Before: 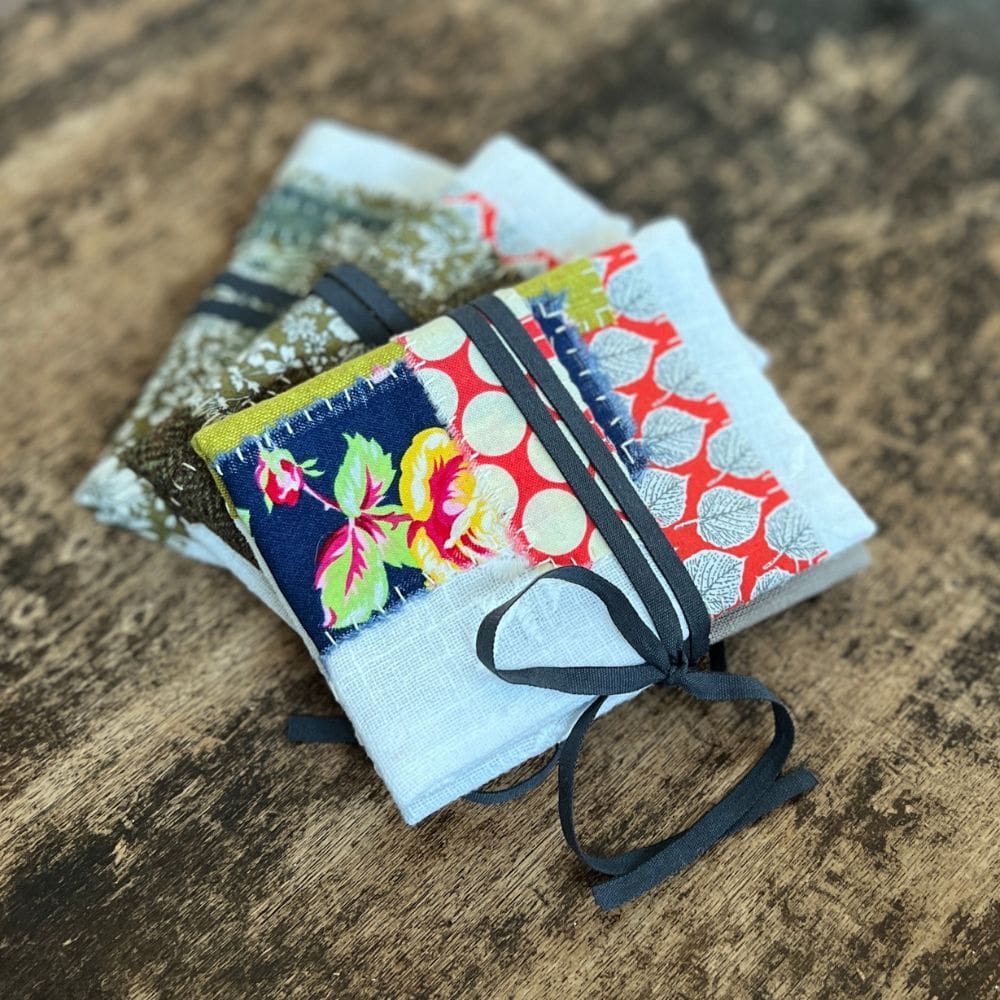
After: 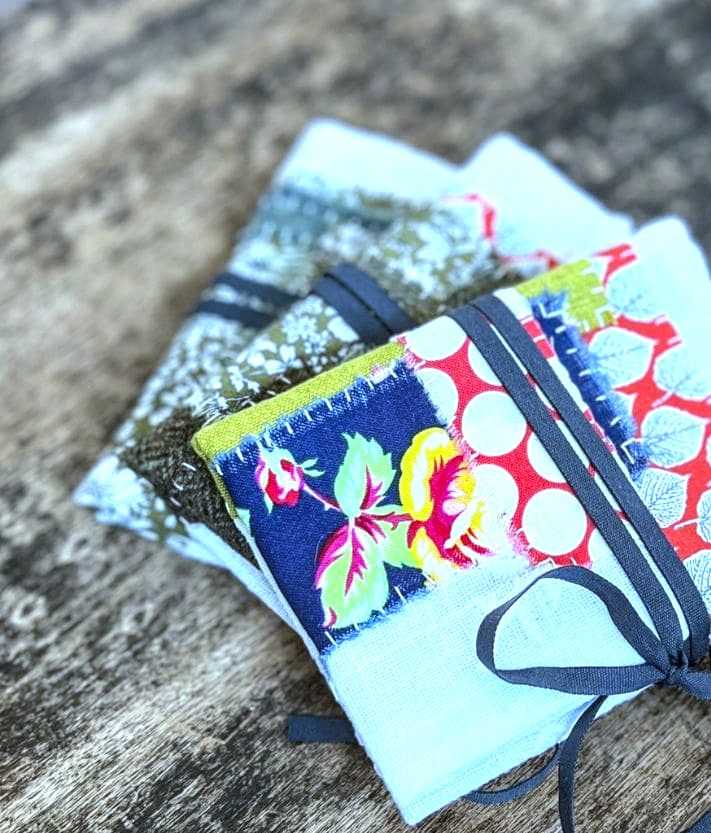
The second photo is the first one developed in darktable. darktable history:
local contrast: on, module defaults
crop: right 28.885%, bottom 16.626%
white balance: red 0.871, blue 1.249
exposure: exposure 0.7 EV, compensate highlight preservation false
